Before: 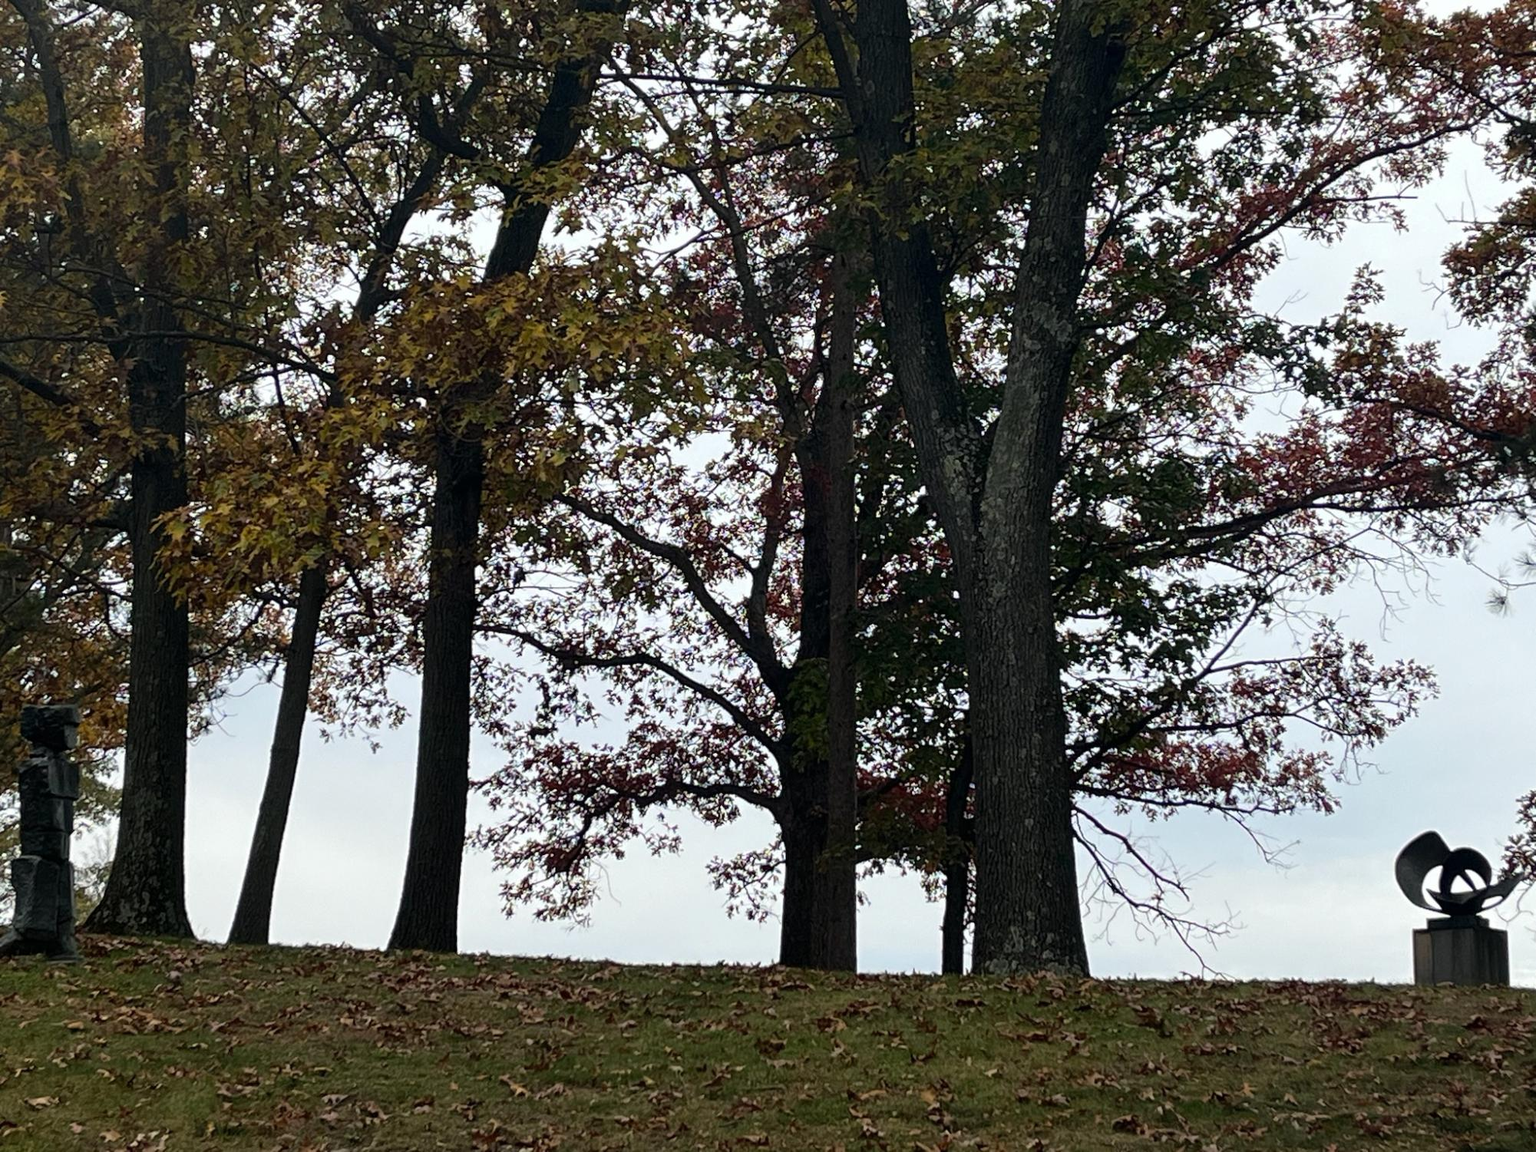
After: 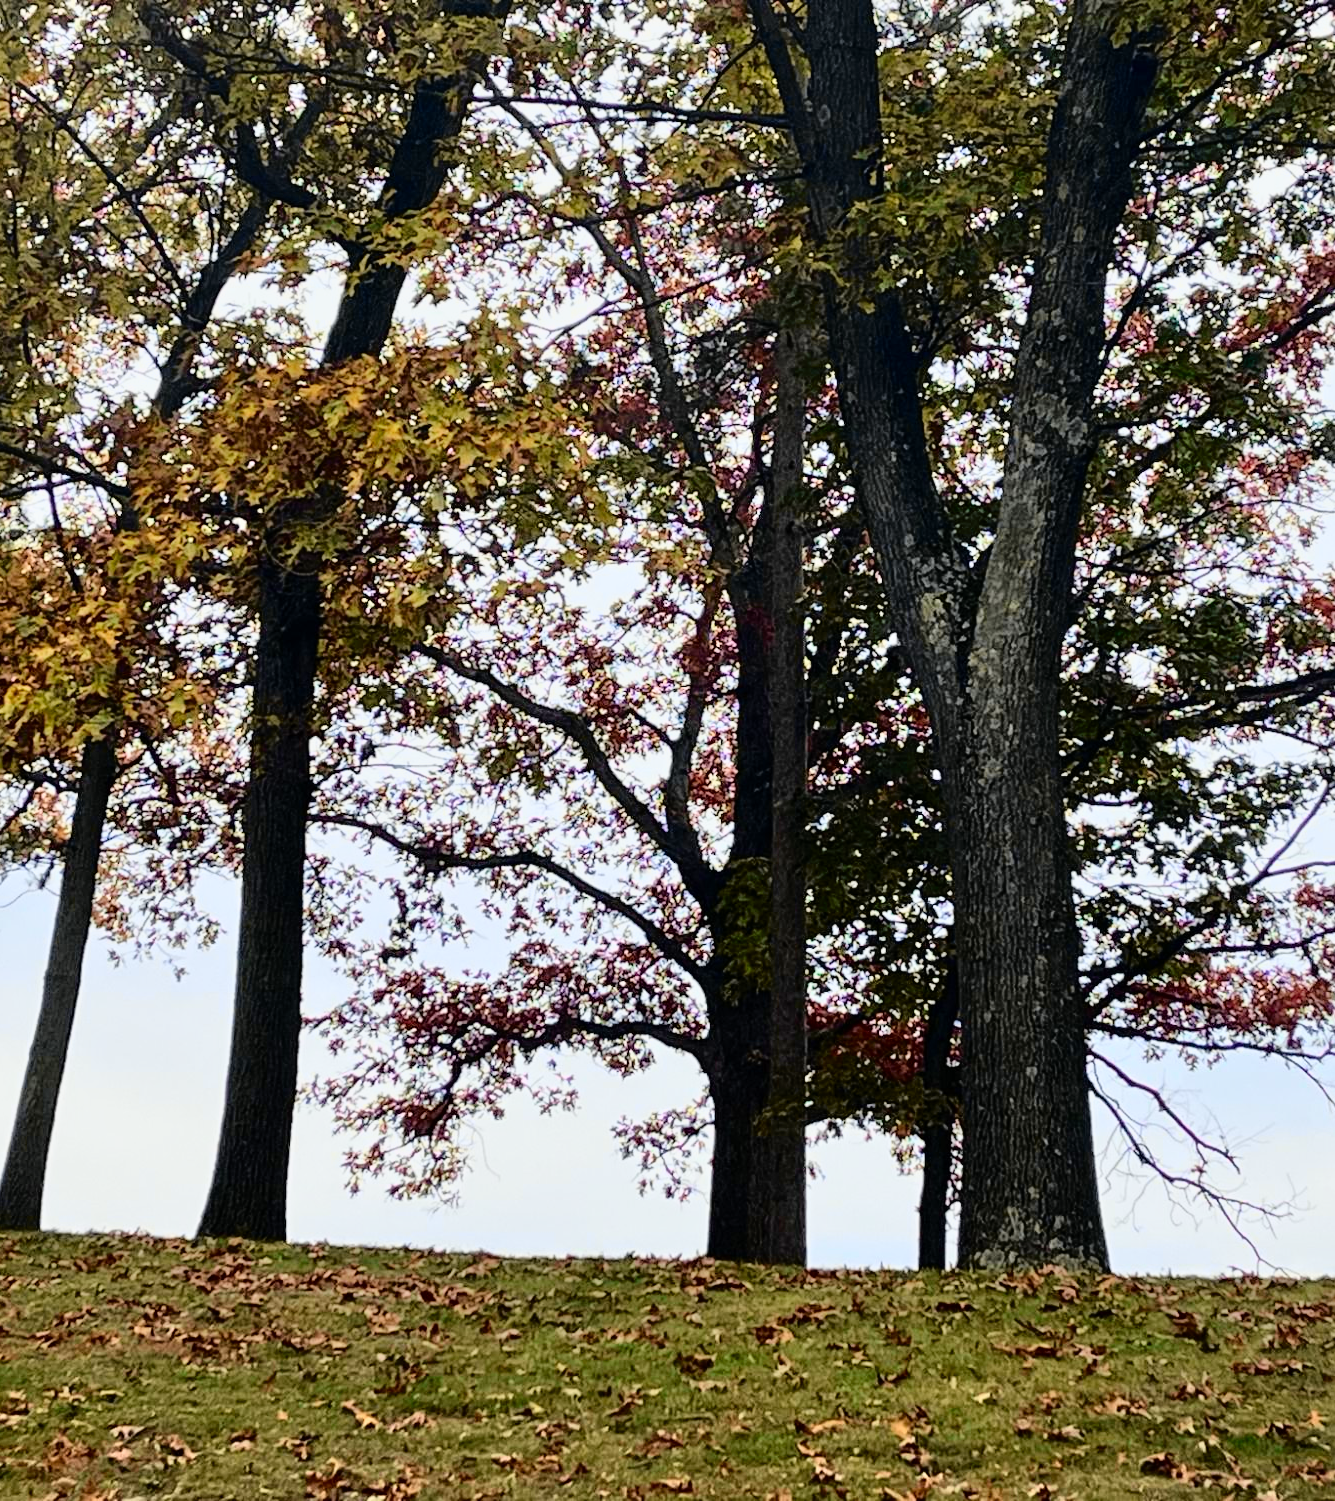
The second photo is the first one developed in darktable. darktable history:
crop and rotate: left 15.446%, right 17.836%
tone equalizer: -7 EV 0.15 EV, -6 EV 0.6 EV, -5 EV 1.15 EV, -4 EV 1.33 EV, -3 EV 1.15 EV, -2 EV 0.6 EV, -1 EV 0.15 EV, mask exposure compensation -0.5 EV
tone curve: curves: ch0 [(0, 0) (0.091, 0.075) (0.389, 0.441) (0.696, 0.808) (0.844, 0.908) (0.909, 0.942) (1, 0.973)]; ch1 [(0, 0) (0.437, 0.404) (0.48, 0.486) (0.5, 0.5) (0.529, 0.556) (0.58, 0.606) (0.616, 0.654) (1, 1)]; ch2 [(0, 0) (0.442, 0.415) (0.5, 0.5) (0.535, 0.567) (0.585, 0.632) (1, 1)], color space Lab, independent channels, preserve colors none
exposure: exposure -0.116 EV, compensate exposure bias true, compensate highlight preservation false
